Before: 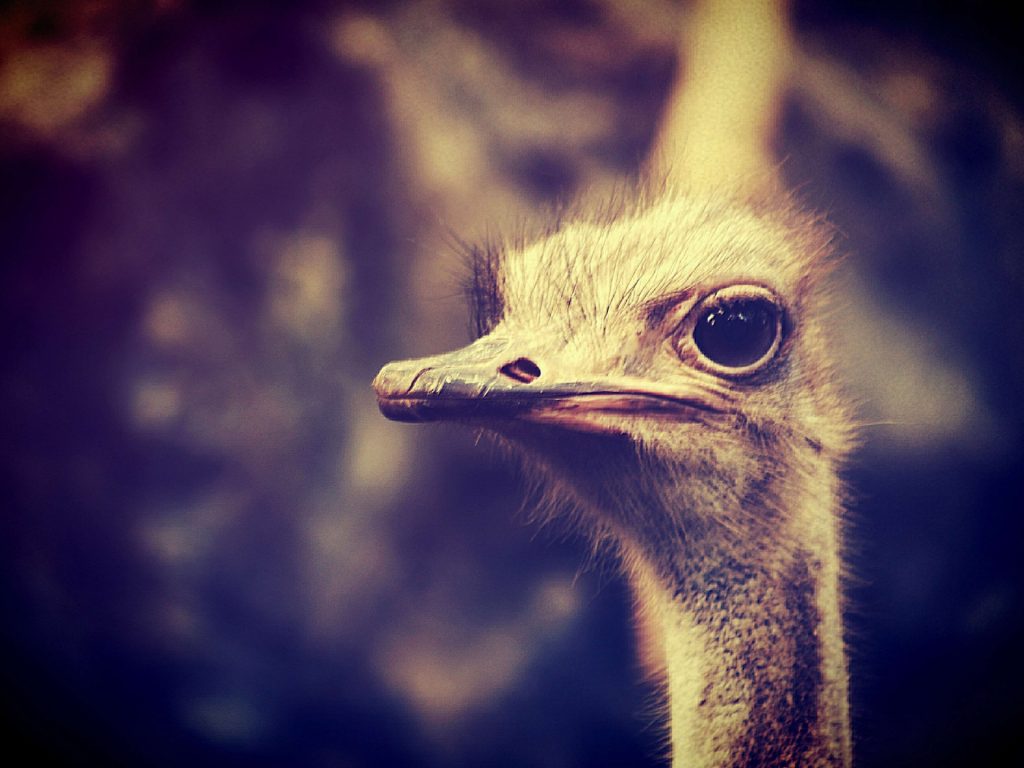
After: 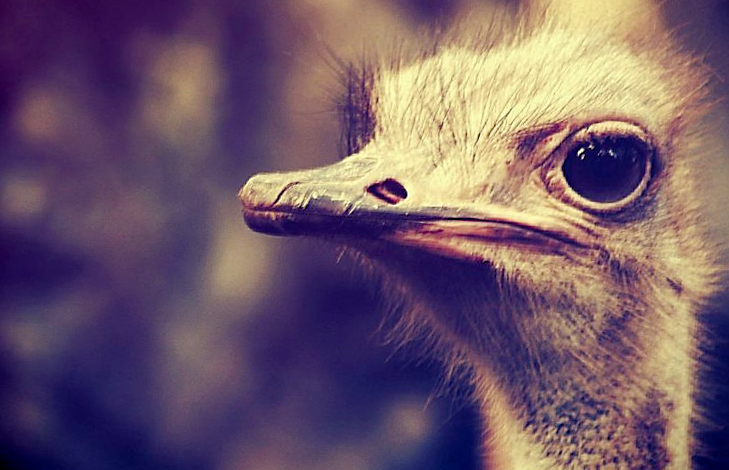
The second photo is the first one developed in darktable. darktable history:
crop and rotate: angle -4.02°, left 9.795%, top 21.086%, right 12.452%, bottom 12.12%
tone equalizer: -8 EV -0.541 EV
color balance rgb: global offset › luminance -0.279%, global offset › hue 259.02°, perceptual saturation grading › global saturation 14.177%, perceptual saturation grading › highlights -25.496%, perceptual saturation grading › shadows 25.548%
sharpen: radius 1.522, amount 0.376, threshold 1.57
